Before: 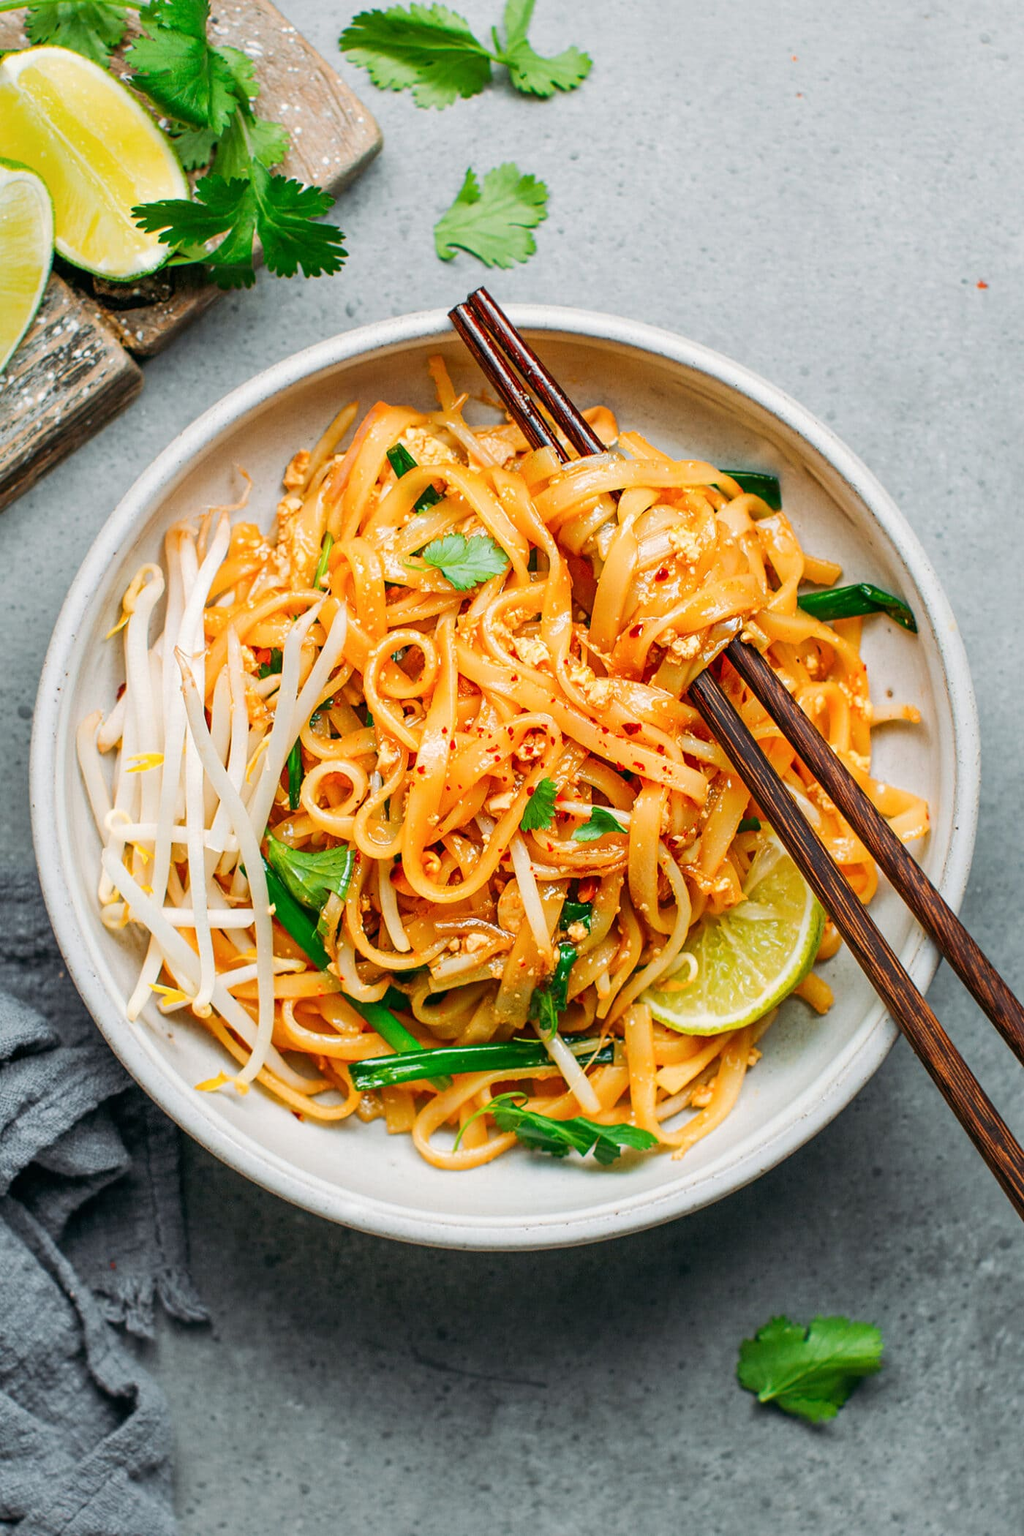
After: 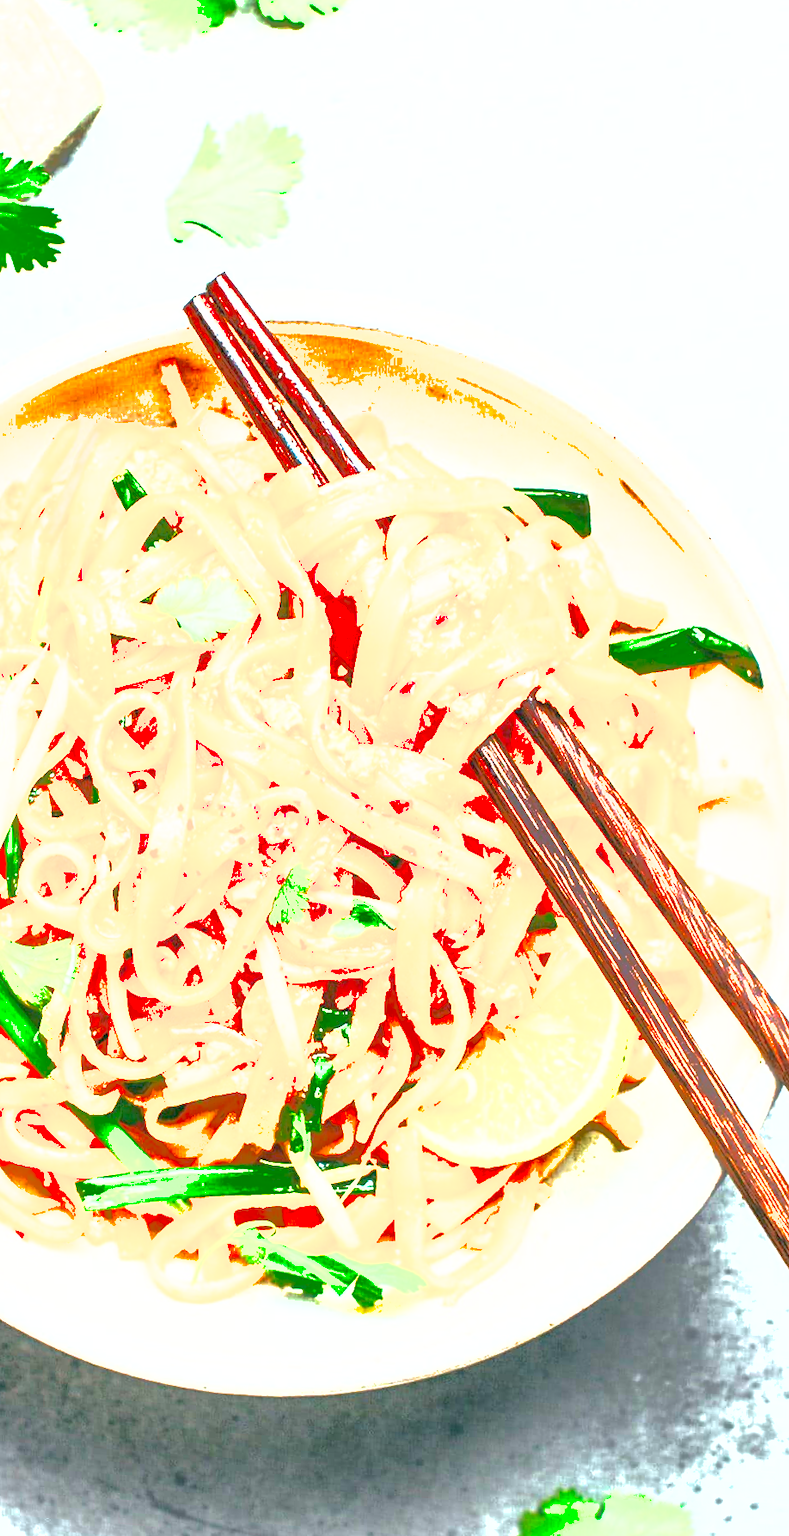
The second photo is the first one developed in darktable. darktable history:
rotate and perspective: rotation 0.062°, lens shift (vertical) 0.115, lens shift (horizontal) -0.133, crop left 0.047, crop right 0.94, crop top 0.061, crop bottom 0.94
exposure: exposure 3 EV, compensate highlight preservation false
shadows and highlights: highlights -60
crop and rotate: left 24.034%, top 2.838%, right 6.406%, bottom 6.299%
